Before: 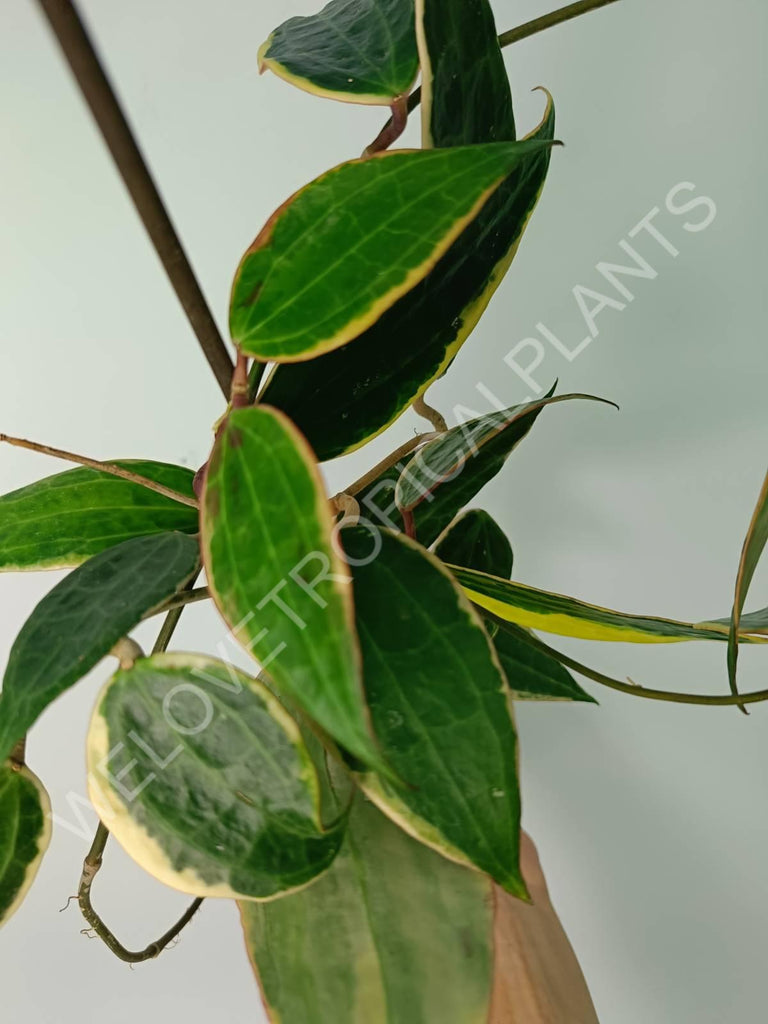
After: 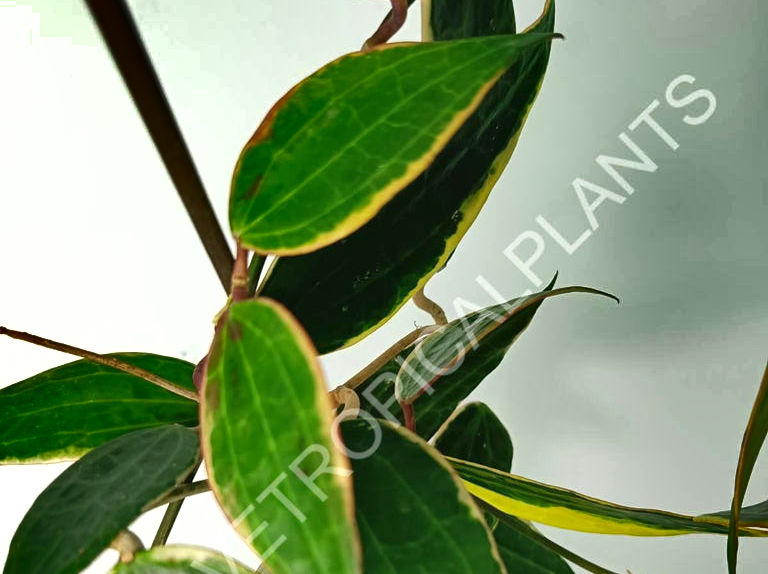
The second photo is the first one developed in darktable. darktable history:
crop and rotate: top 10.477%, bottom 33.418%
shadows and highlights: shadows 20.81, highlights -81.13, highlights color adjustment 52.12%, soften with gaussian
exposure: exposure 0.654 EV, compensate highlight preservation false
